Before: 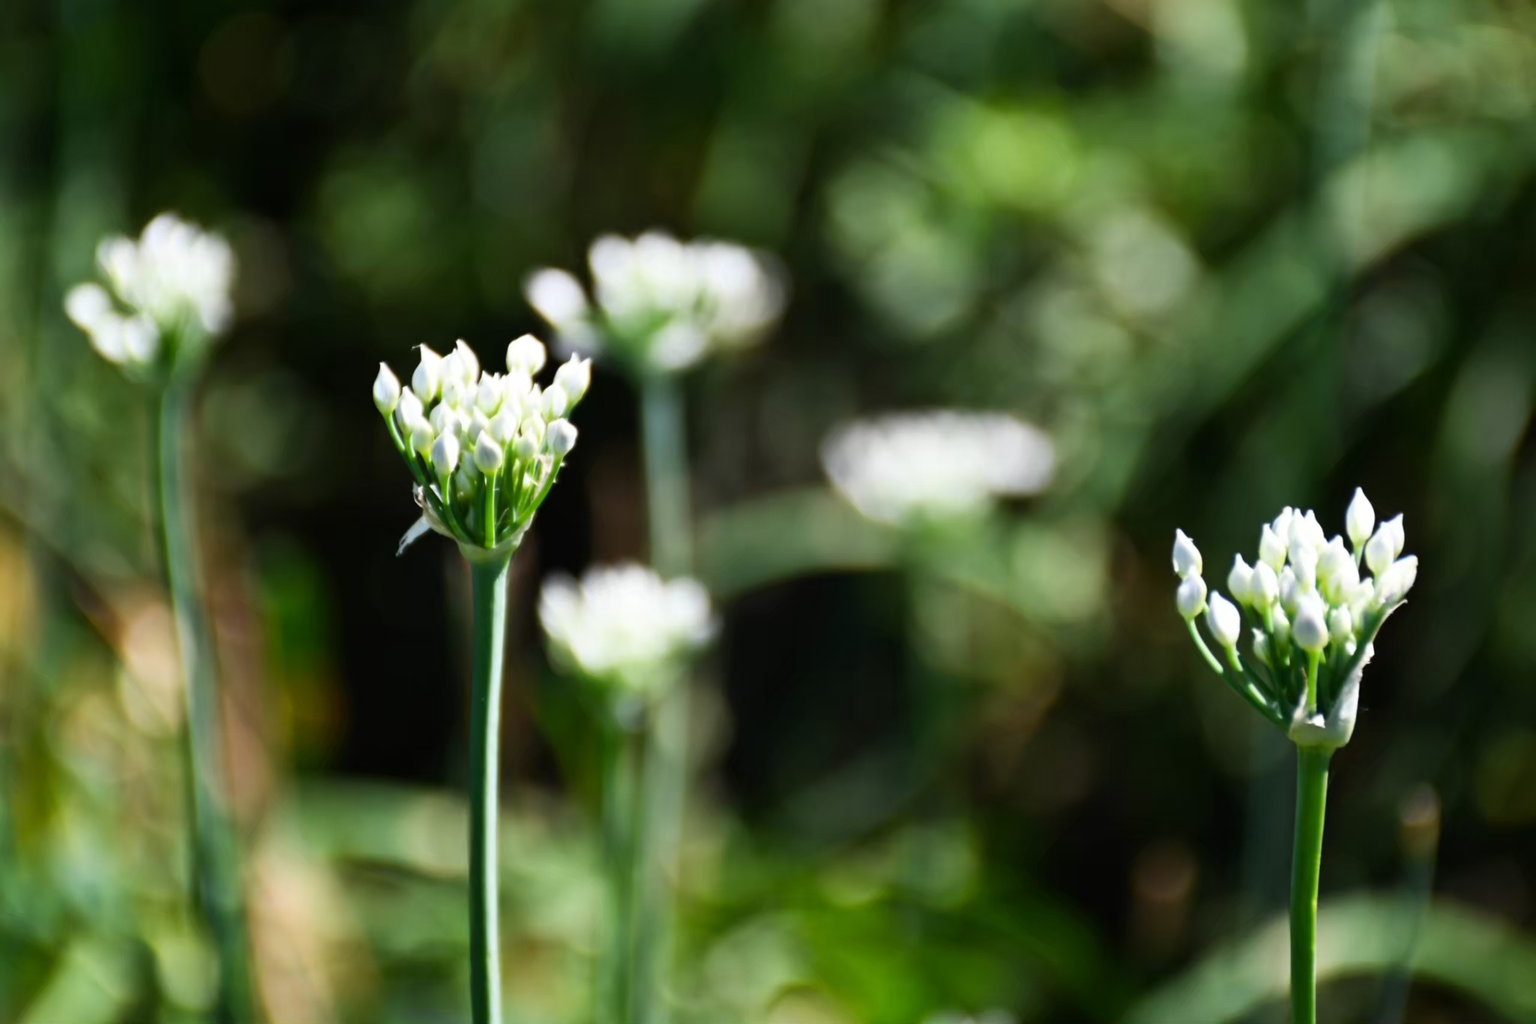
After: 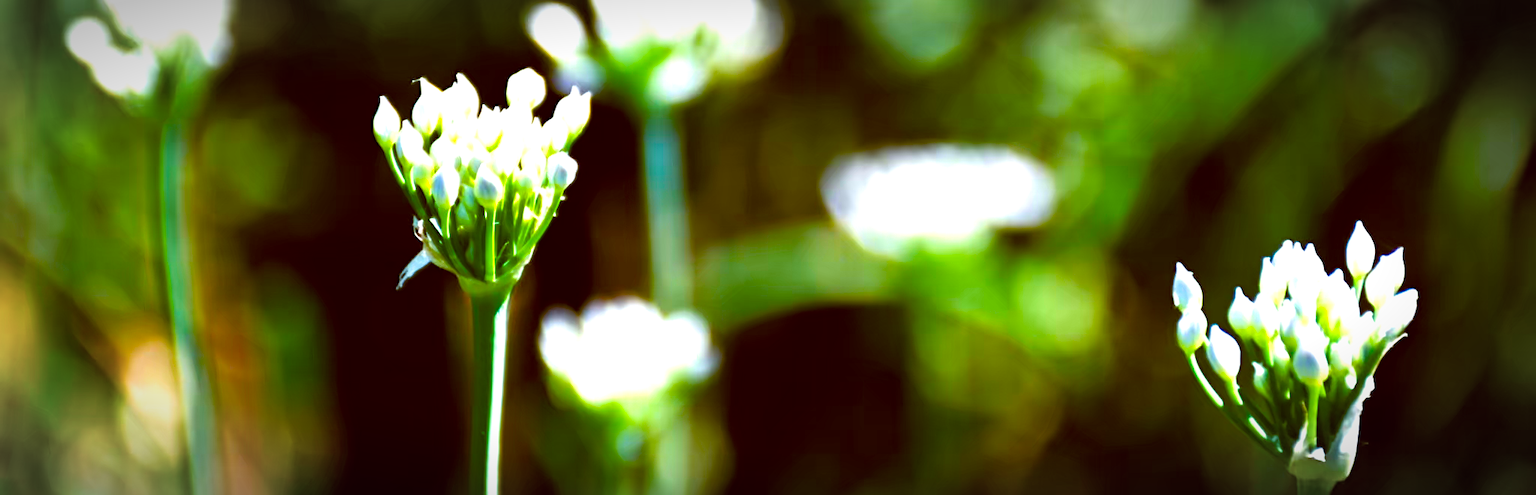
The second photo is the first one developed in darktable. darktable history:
color balance: lift [1, 1.015, 1.004, 0.985], gamma [1, 0.958, 0.971, 1.042], gain [1, 0.956, 0.977, 1.044]
color balance rgb: linear chroma grading › global chroma 50%, perceptual saturation grading › global saturation 2.34%, global vibrance 6.64%, contrast 12.71%, saturation formula JzAzBz (2021)
exposure: black level correction 0.001, exposure 0.5 EV, compensate exposure bias true, compensate highlight preservation false
crop and rotate: top 26.056%, bottom 25.543%
vignetting: automatic ratio true
velvia: strength 32%, mid-tones bias 0.2
sharpen: on, module defaults
base curve: preserve colors none
